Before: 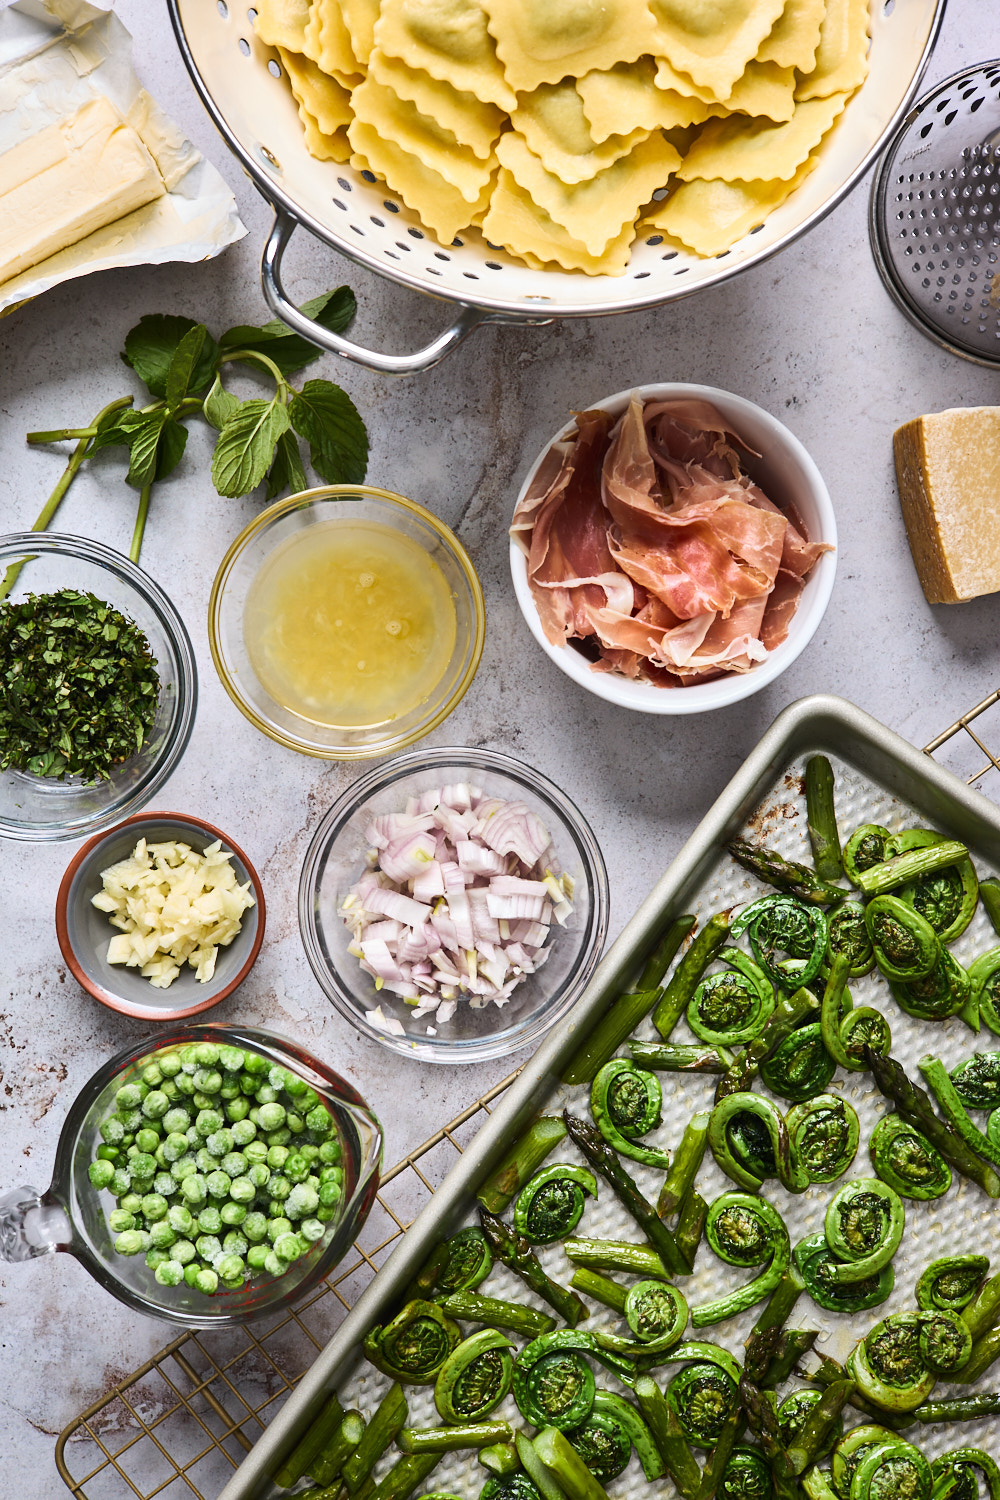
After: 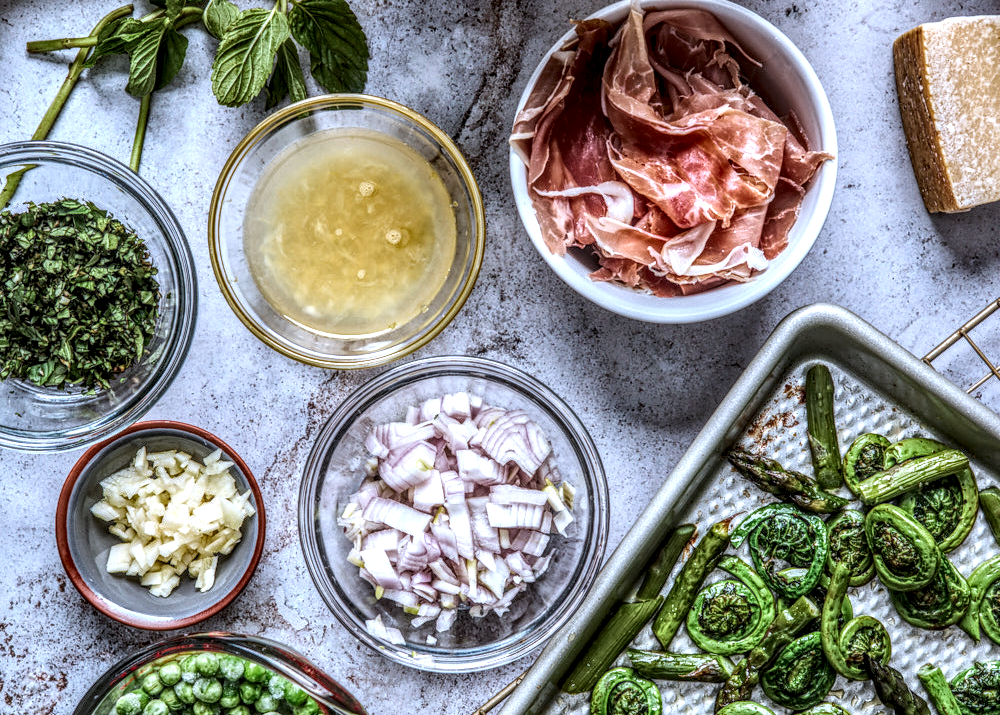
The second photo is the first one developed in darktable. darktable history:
color correction: highlights a* -2.19, highlights b* -18.63
local contrast: highlights 3%, shadows 7%, detail 298%, midtone range 0.306
crop and rotate: top 26.101%, bottom 26.174%
